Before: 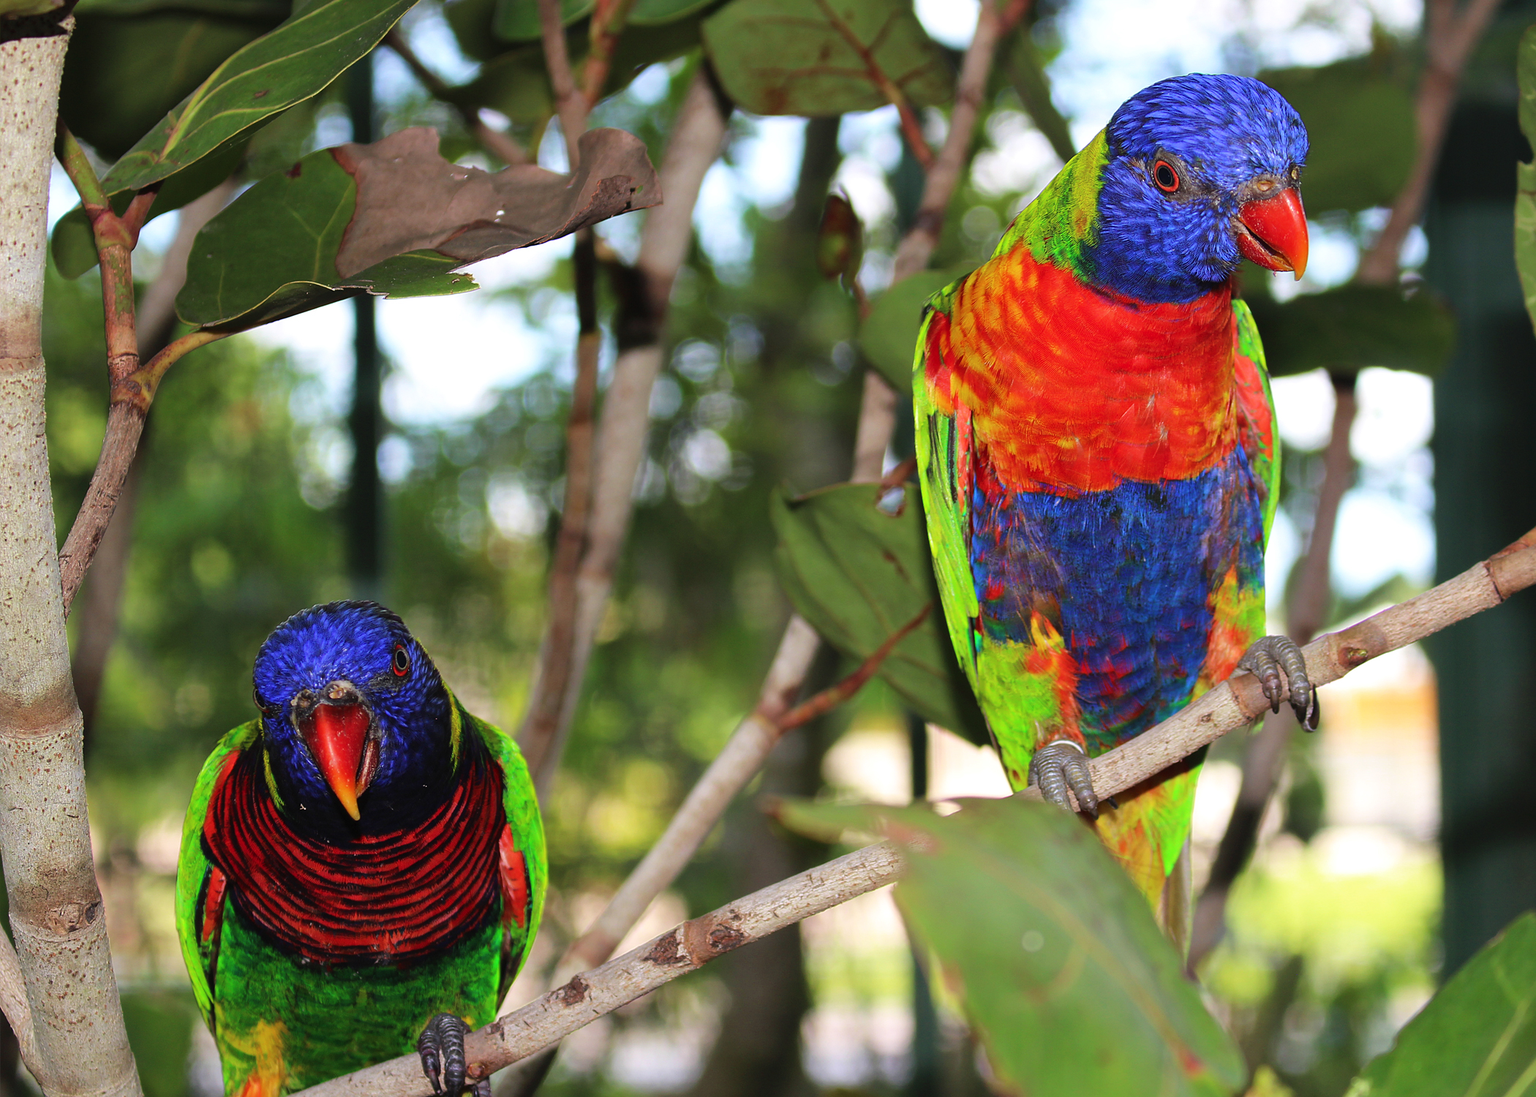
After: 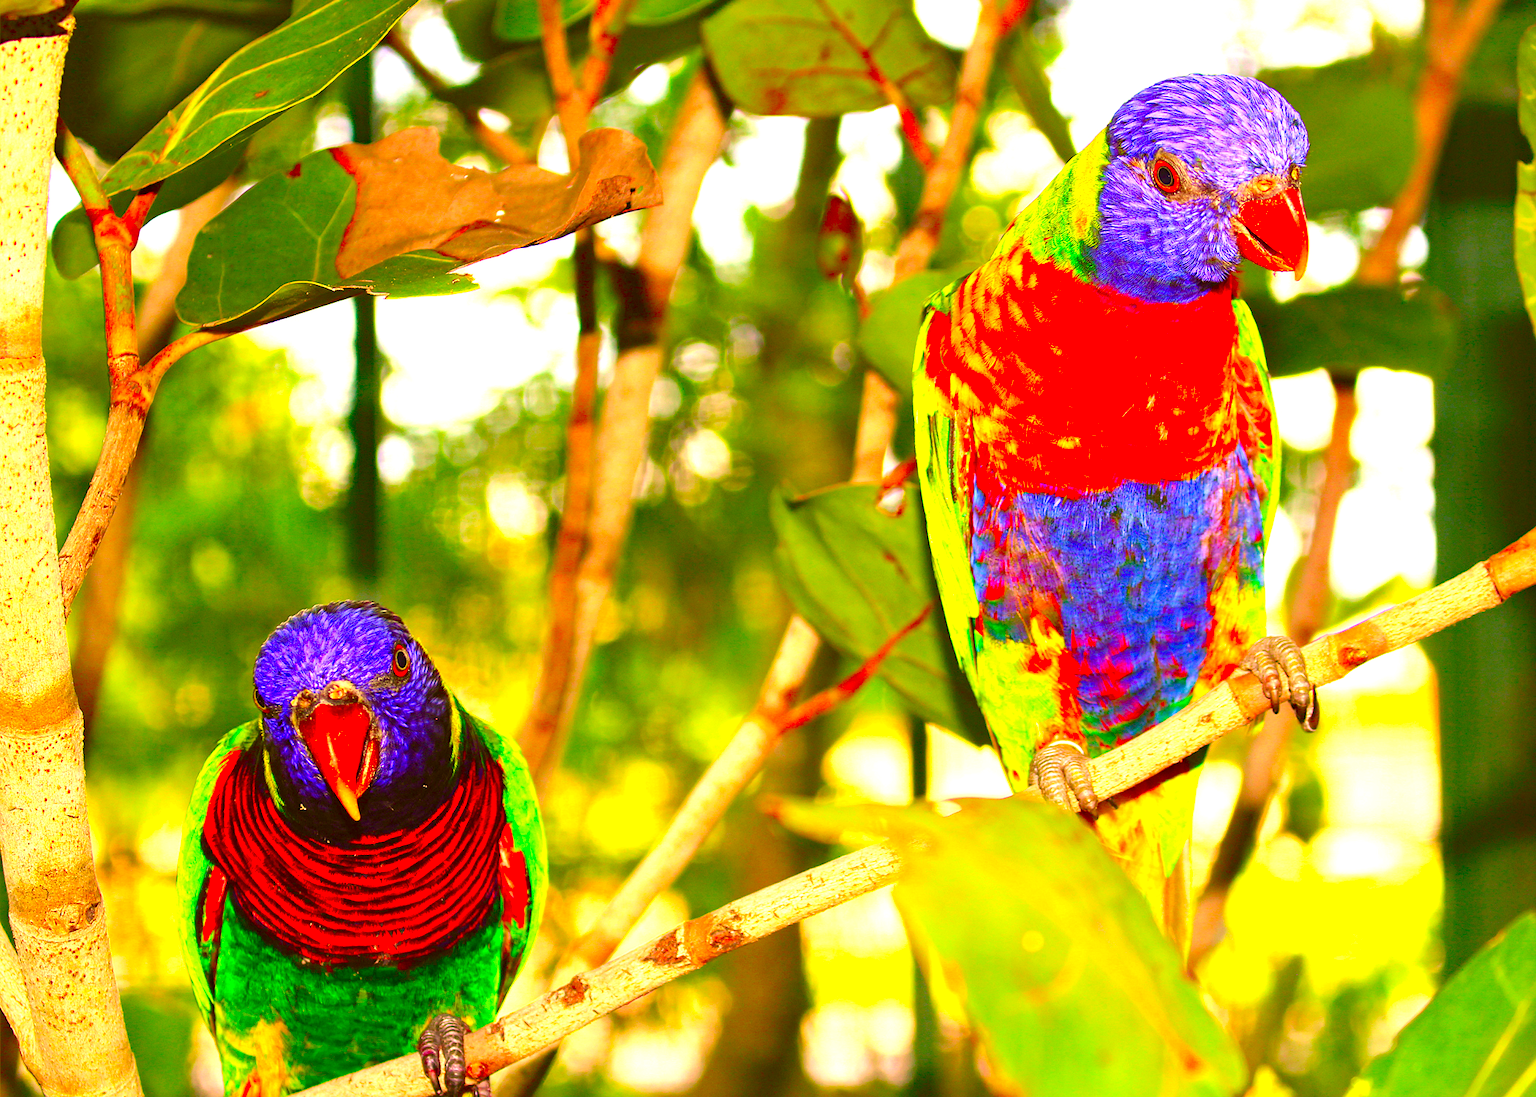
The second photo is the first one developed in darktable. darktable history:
color balance rgb: perceptual saturation grading › global saturation 43.707%, perceptual saturation grading › highlights -50.019%, perceptual saturation grading › shadows 30.365%
haze removal: compatibility mode true, adaptive false
exposure: black level correction 0, exposure 1.2 EV, compensate highlight preservation false
color correction: highlights a* 11.12, highlights b* 30.45, shadows a* 2.87, shadows b* 17.55, saturation 1.73
velvia: strength 24.32%
